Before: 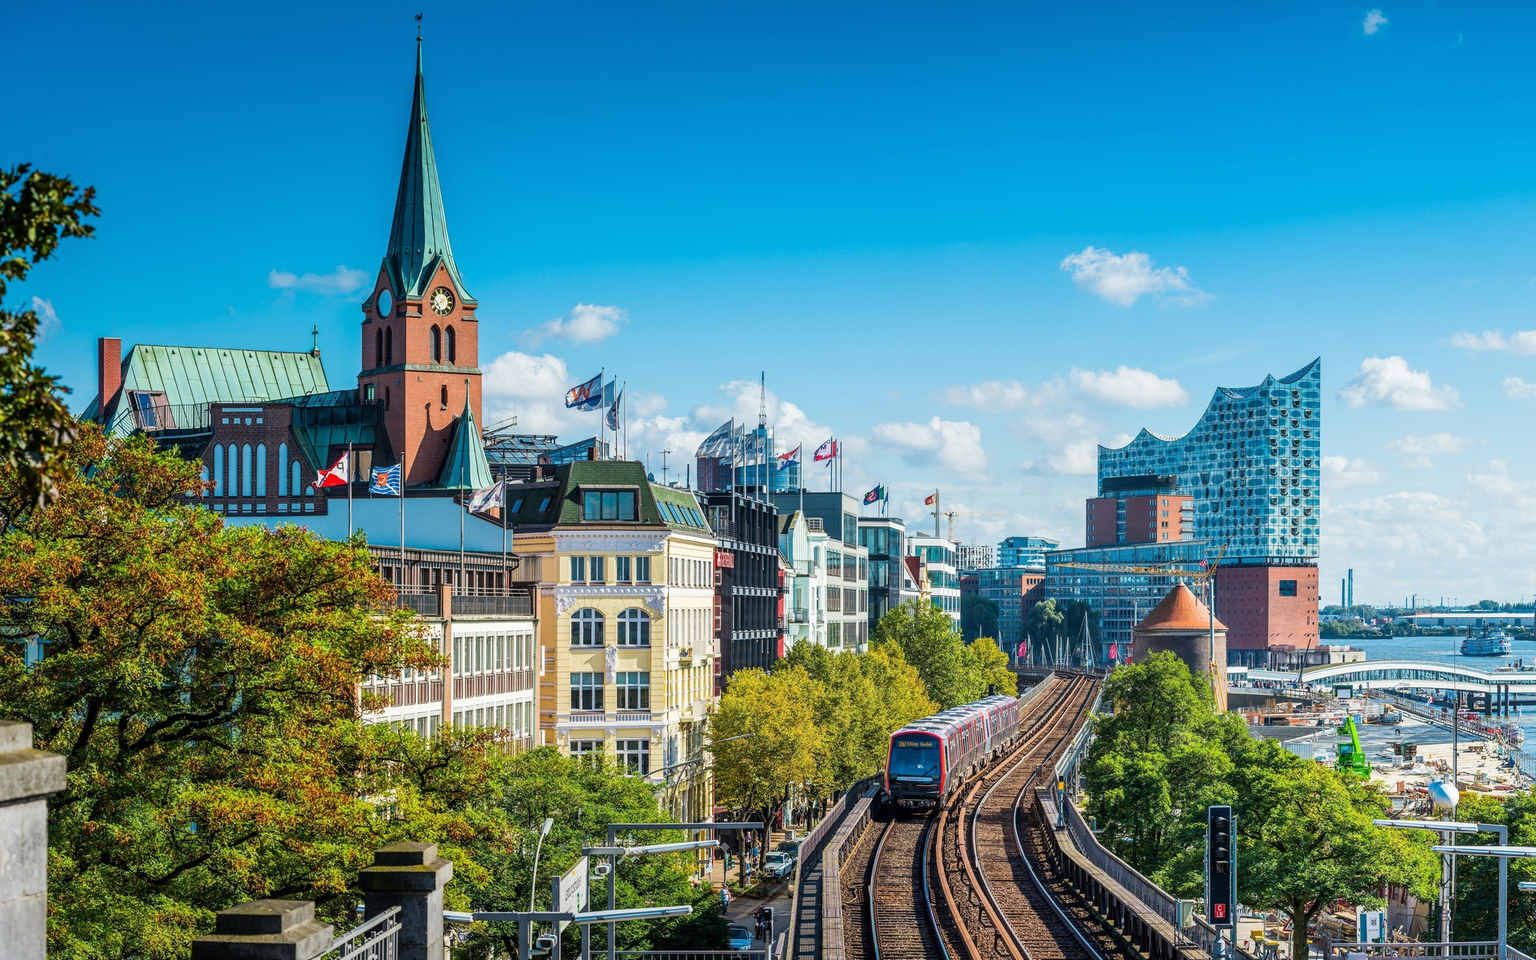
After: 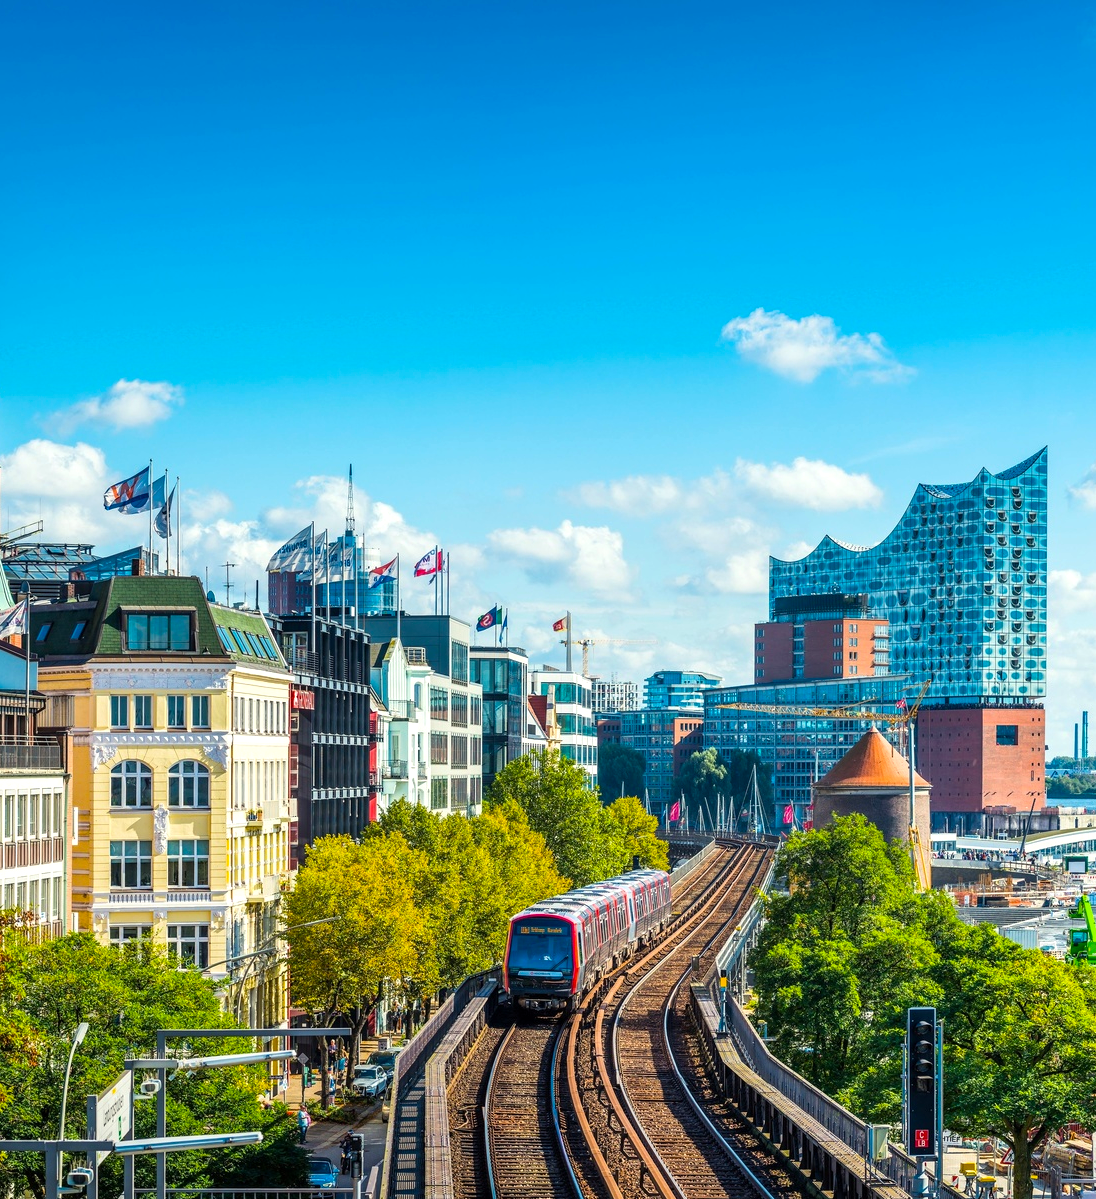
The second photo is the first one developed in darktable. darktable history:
color balance rgb: highlights gain › luminance 5.629%, highlights gain › chroma 1.32%, highlights gain › hue 90.05°, perceptual saturation grading › global saturation 25.28%, perceptual brilliance grading › global brilliance 4.416%
crop: left 31.449%, top 0.017%, right 11.444%
